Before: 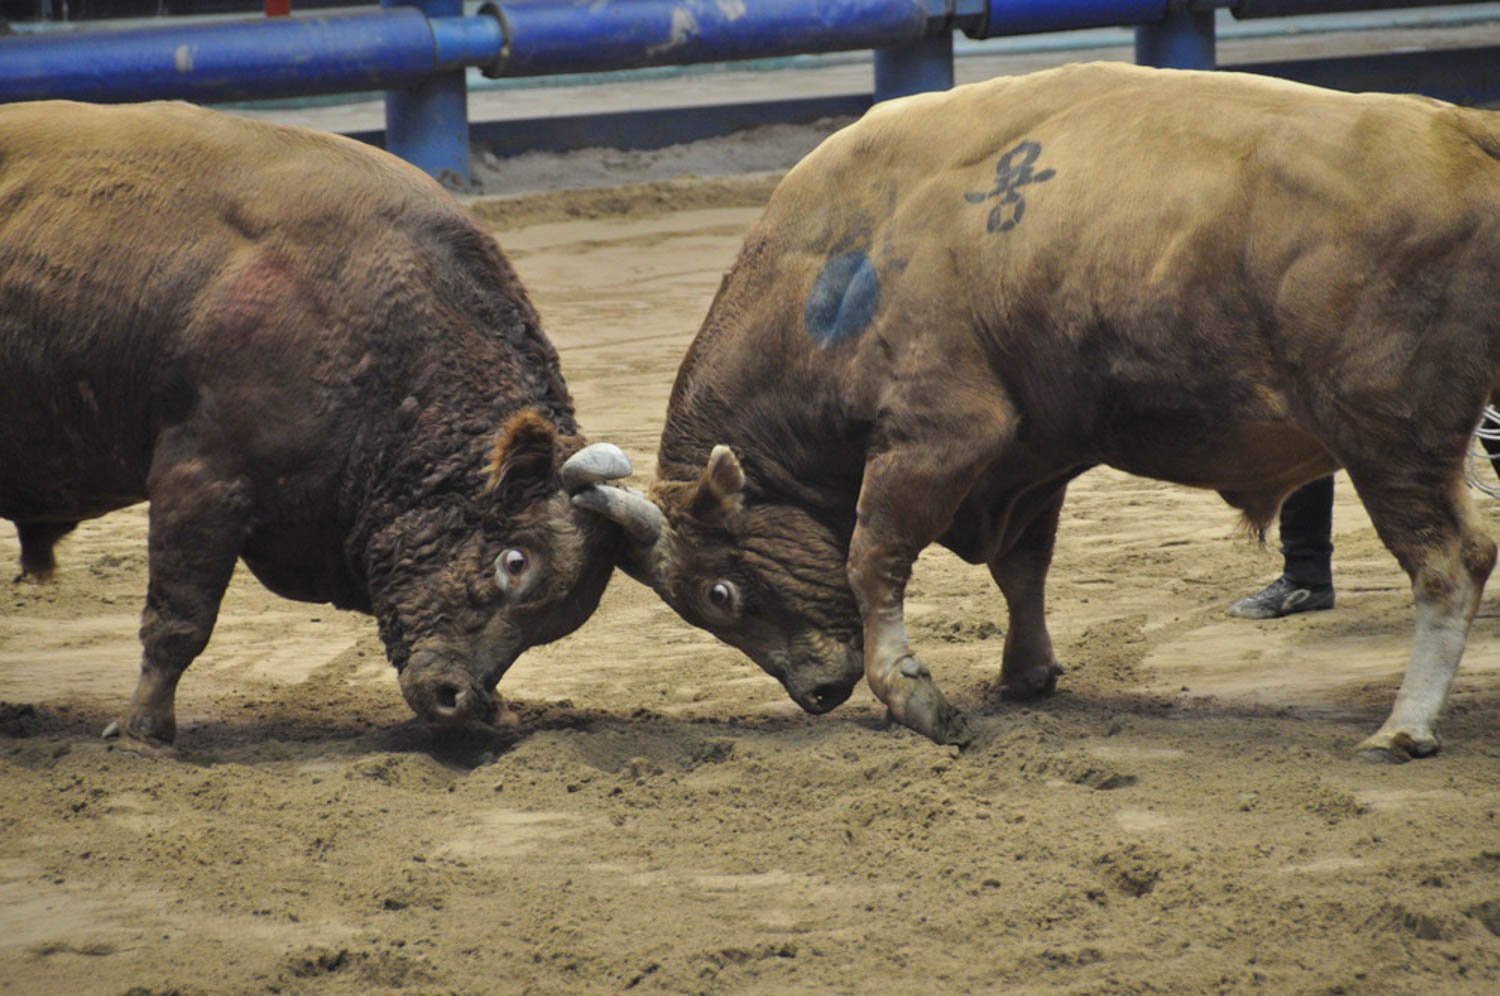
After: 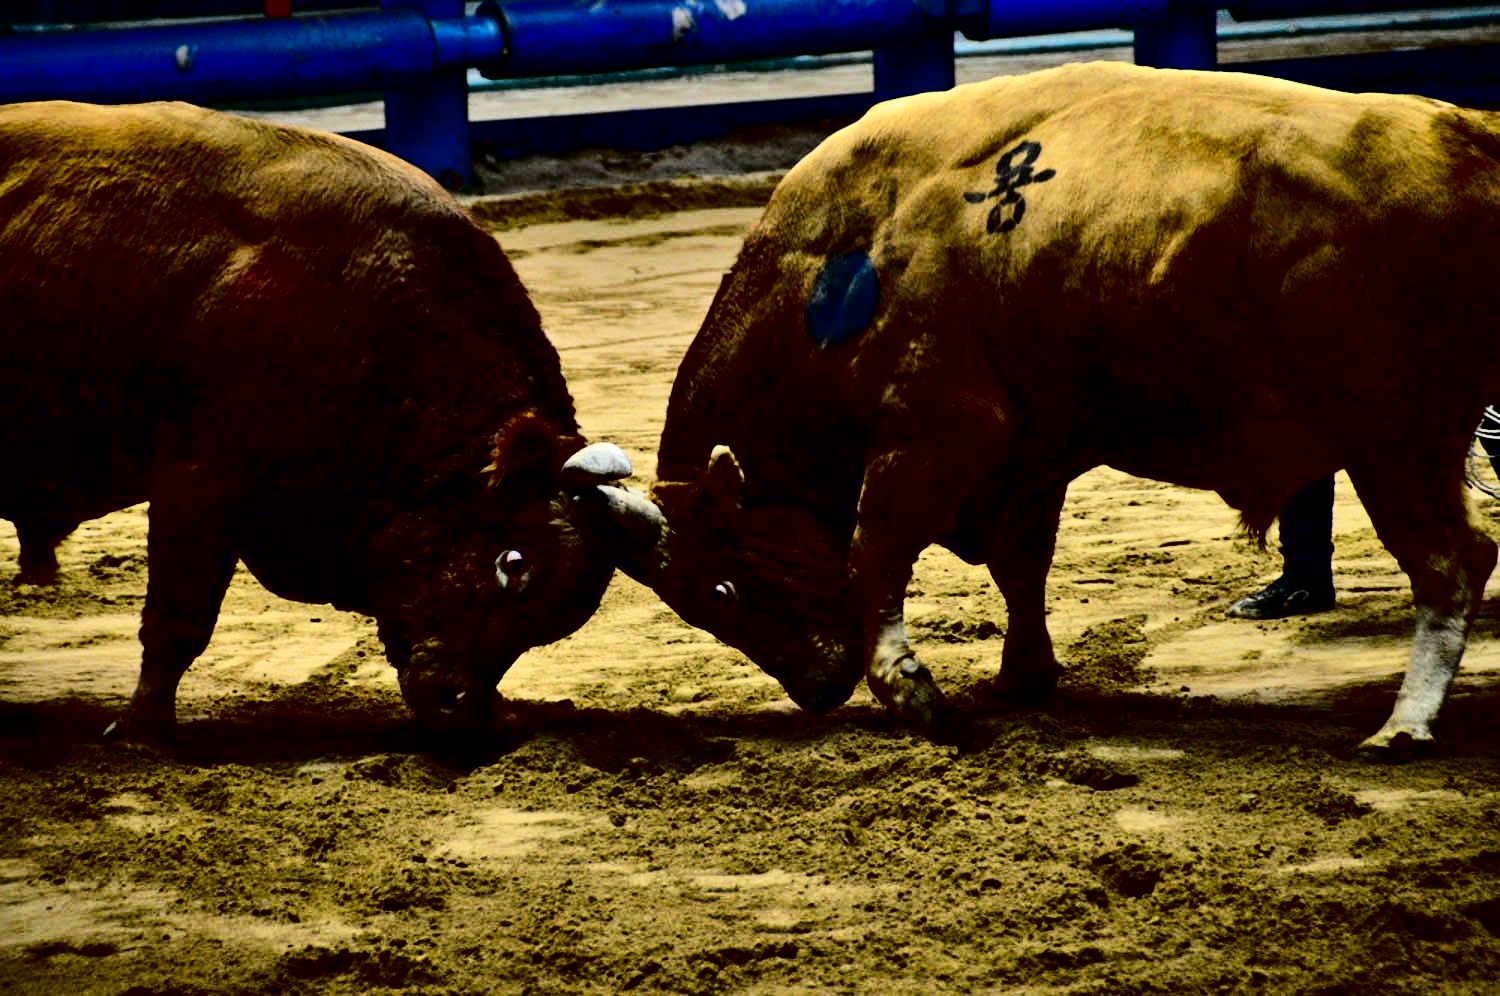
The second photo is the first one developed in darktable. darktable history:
contrast brightness saturation: contrast 0.778, brightness -0.982, saturation 0.99
